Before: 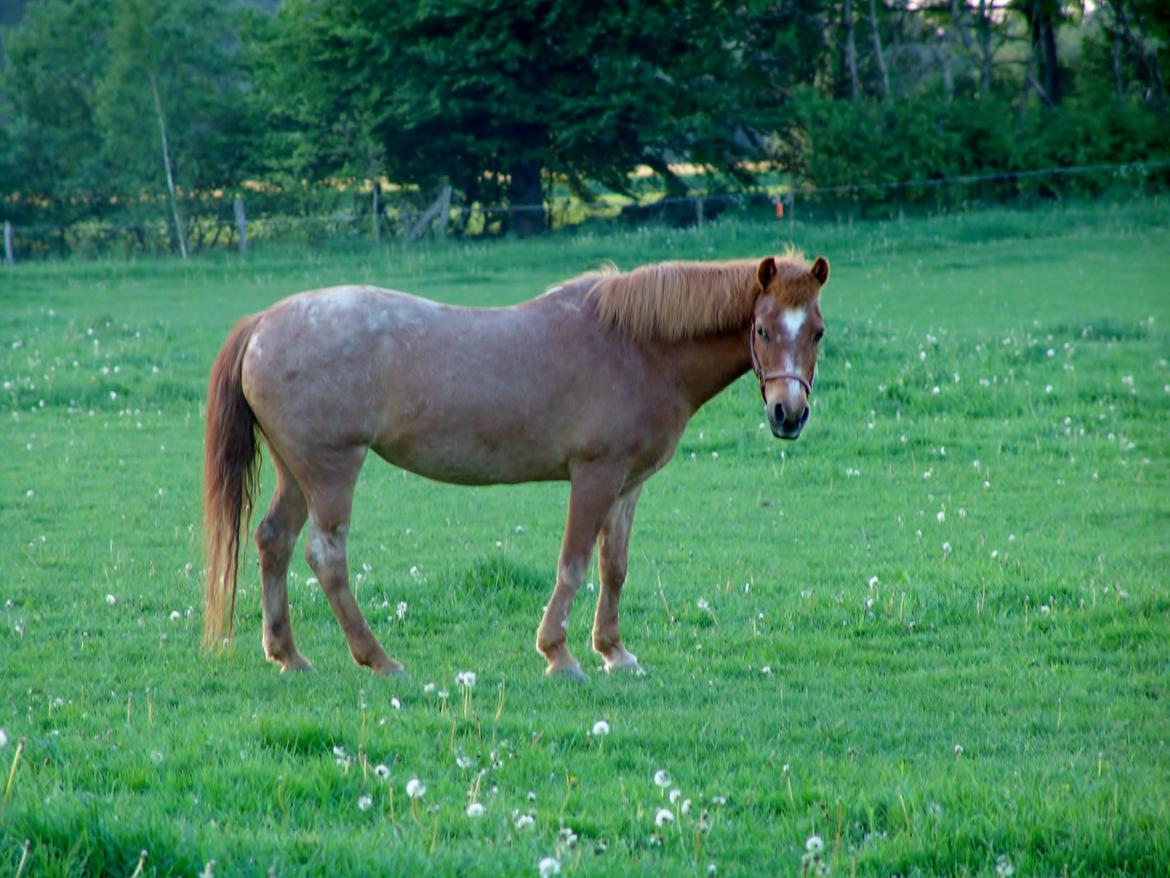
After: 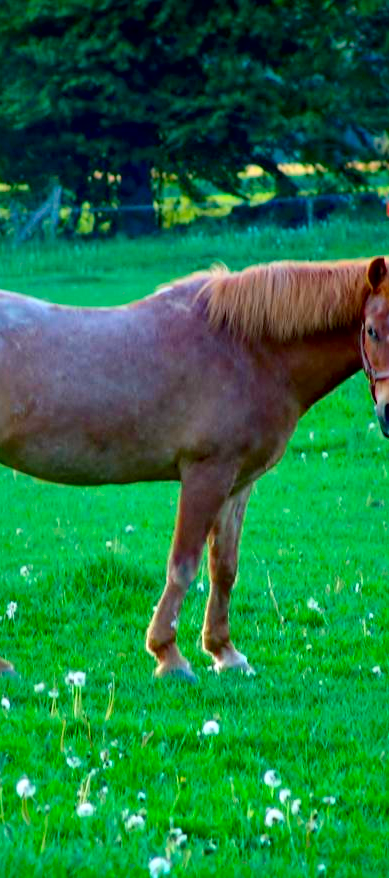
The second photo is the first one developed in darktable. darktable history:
local contrast: mode bilateral grid, contrast 25, coarseness 60, detail 151%, midtone range 0.2
haze removal: compatibility mode true, adaptive false
crop: left 33.36%, right 33.36%
color correction: saturation 1.8
